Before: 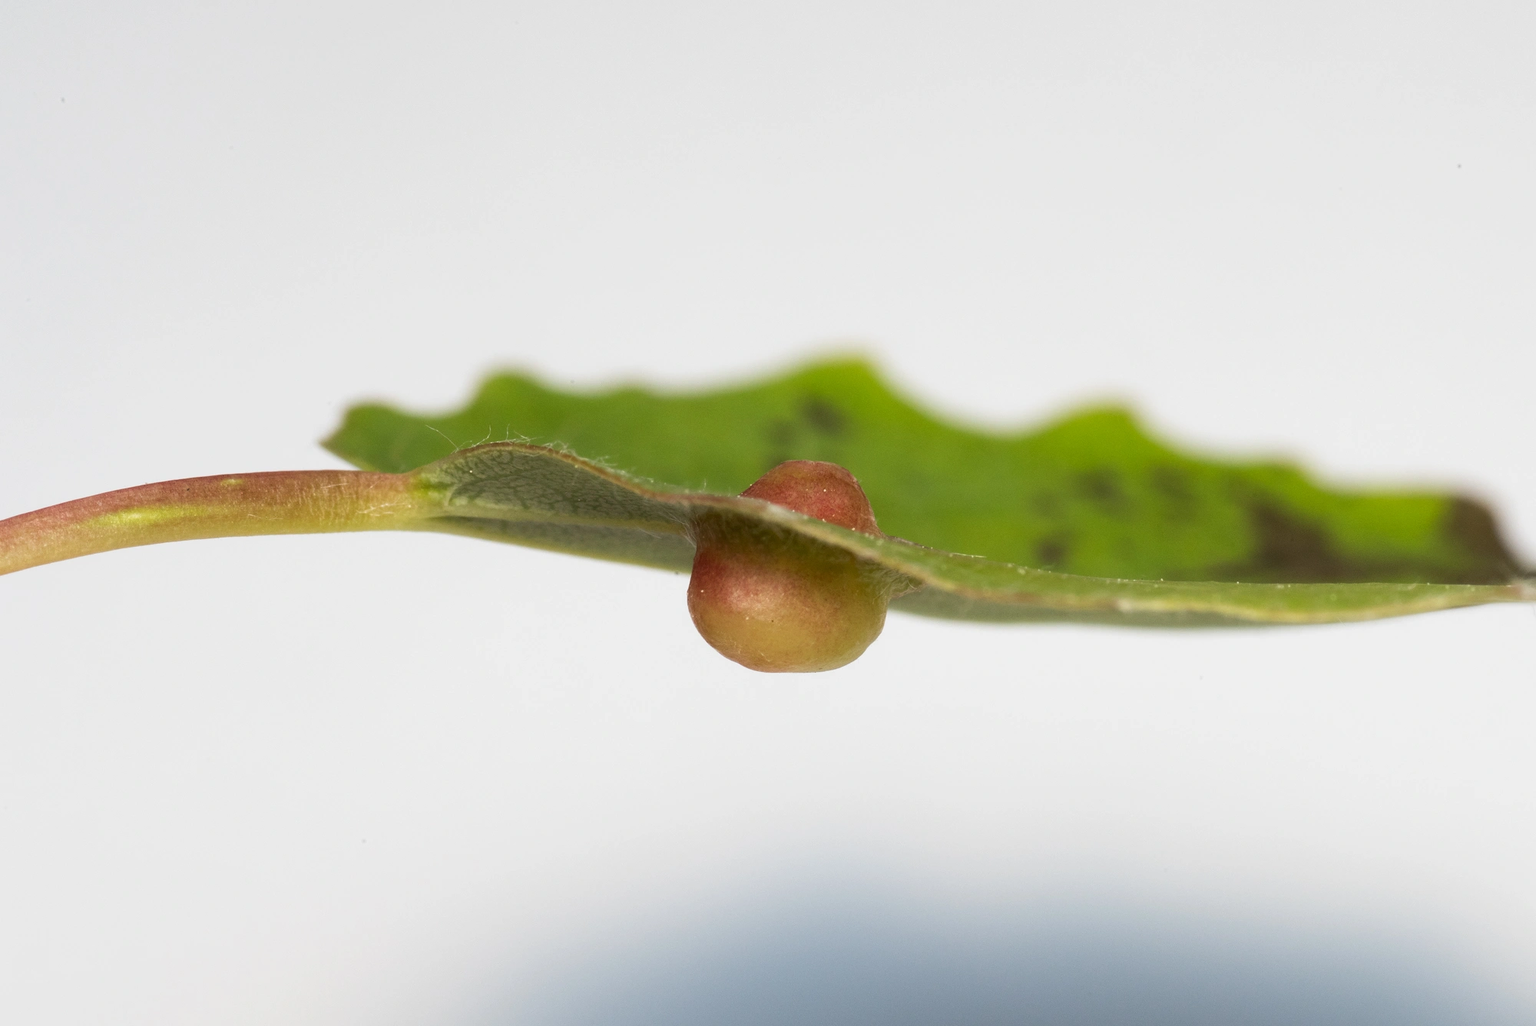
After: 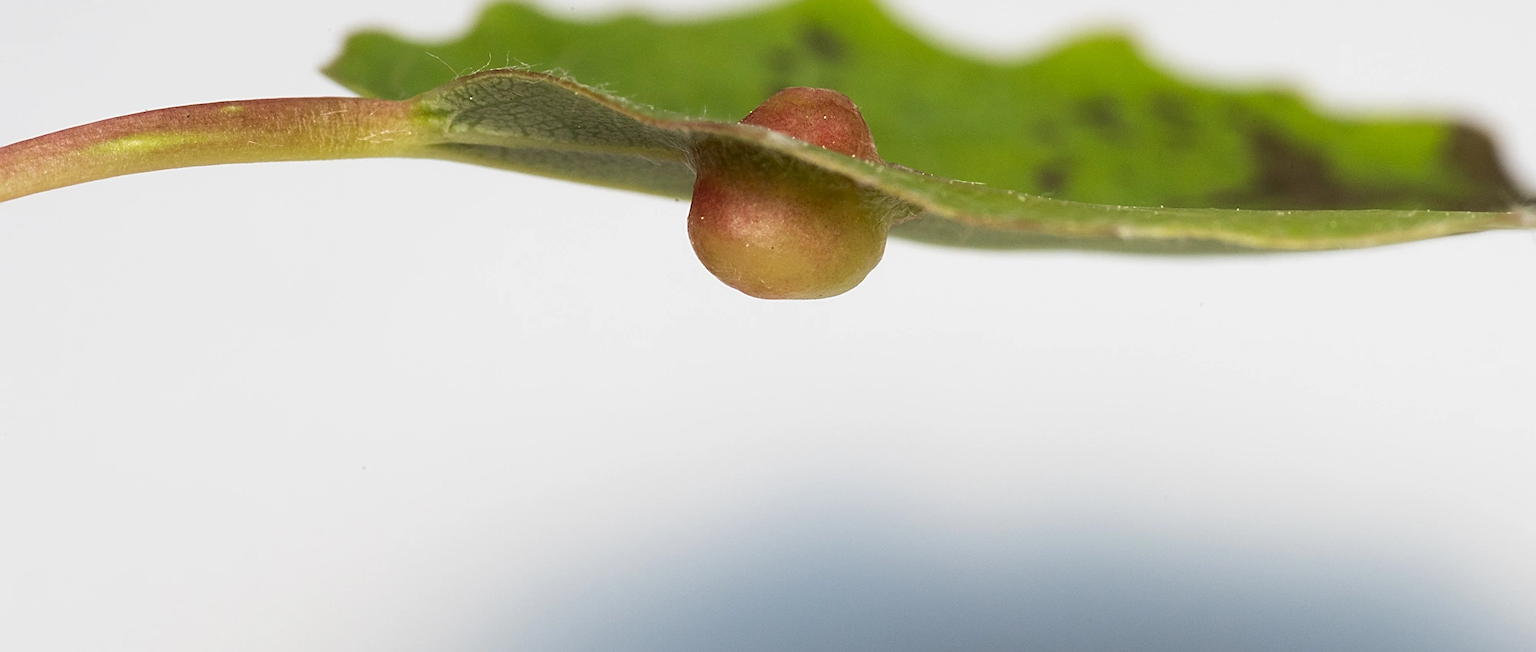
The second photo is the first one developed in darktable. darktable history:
sharpen: on, module defaults
crop and rotate: top 36.435%
